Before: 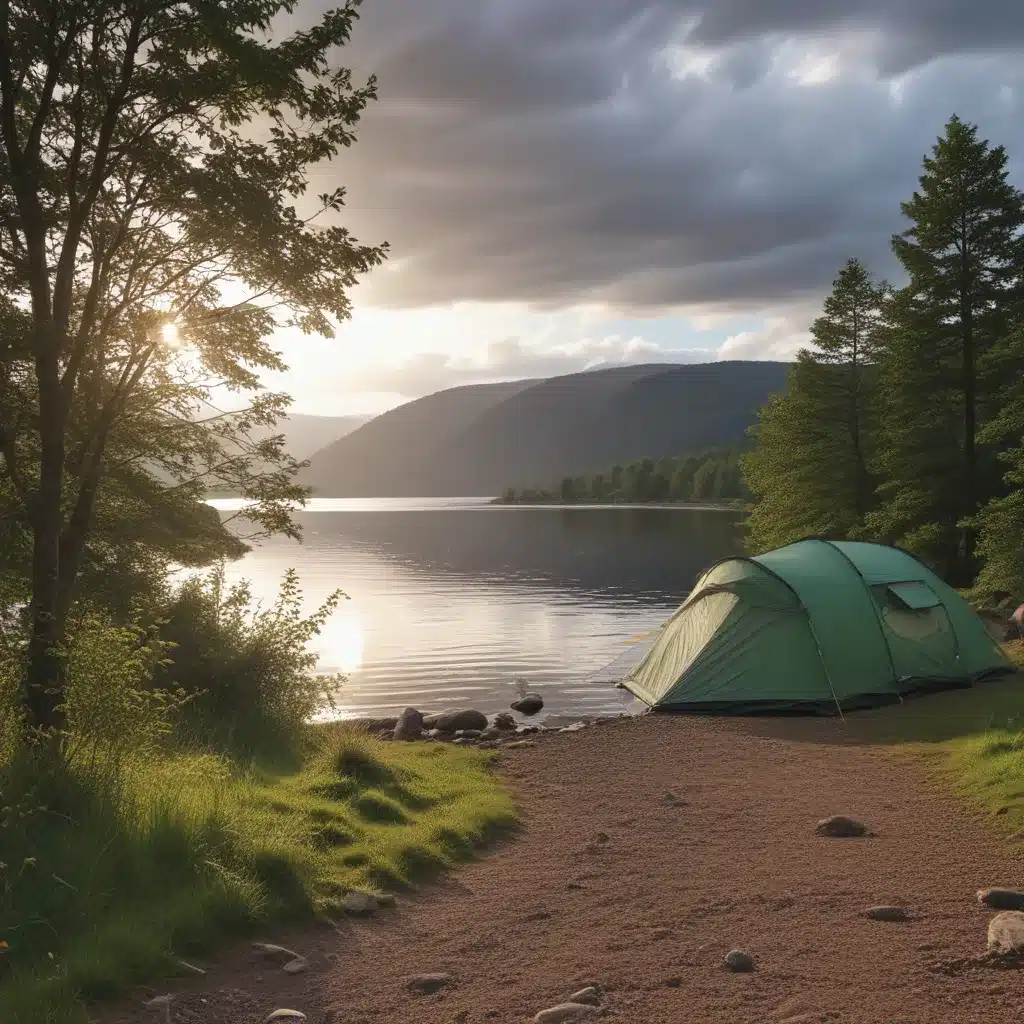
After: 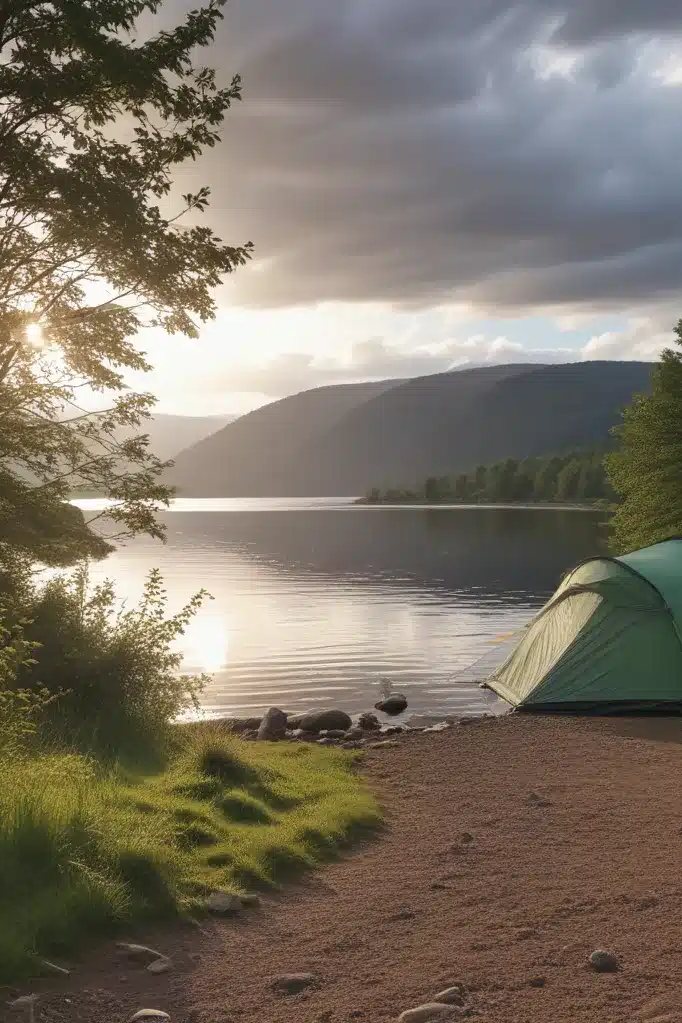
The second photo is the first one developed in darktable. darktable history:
crop and rotate: left 13.344%, right 19.961%
